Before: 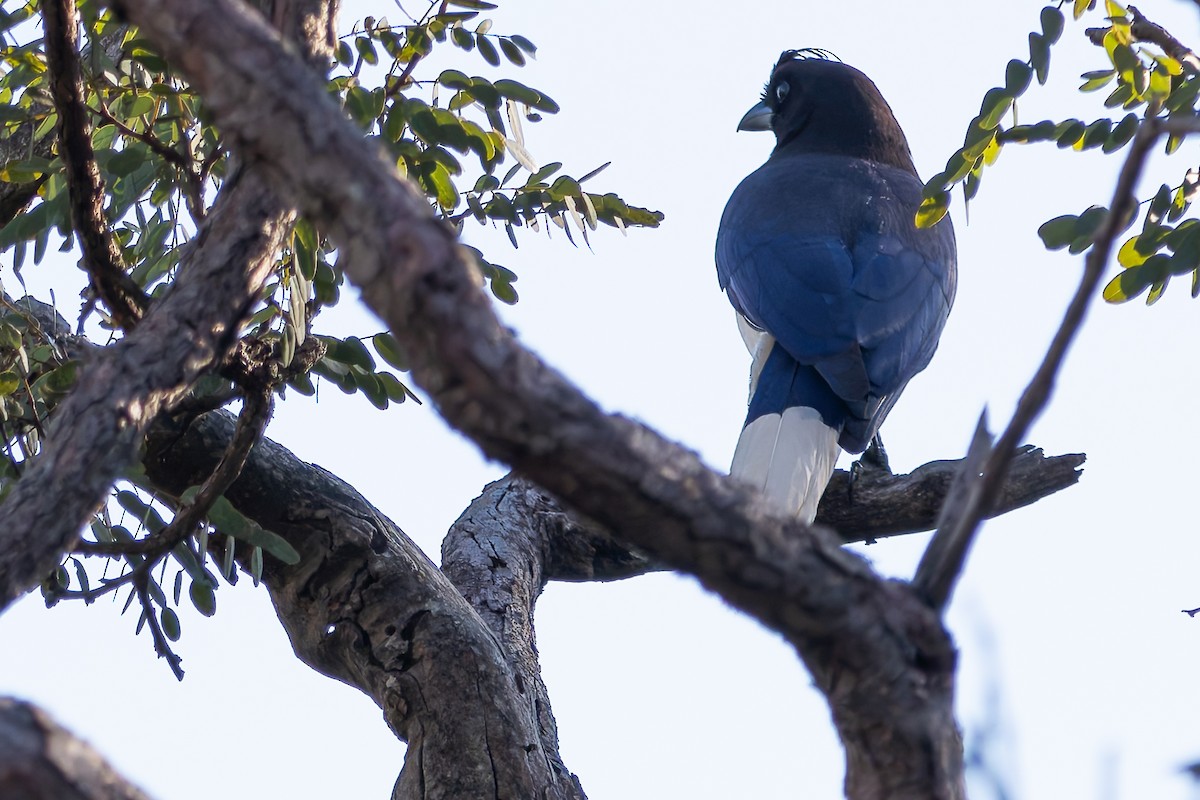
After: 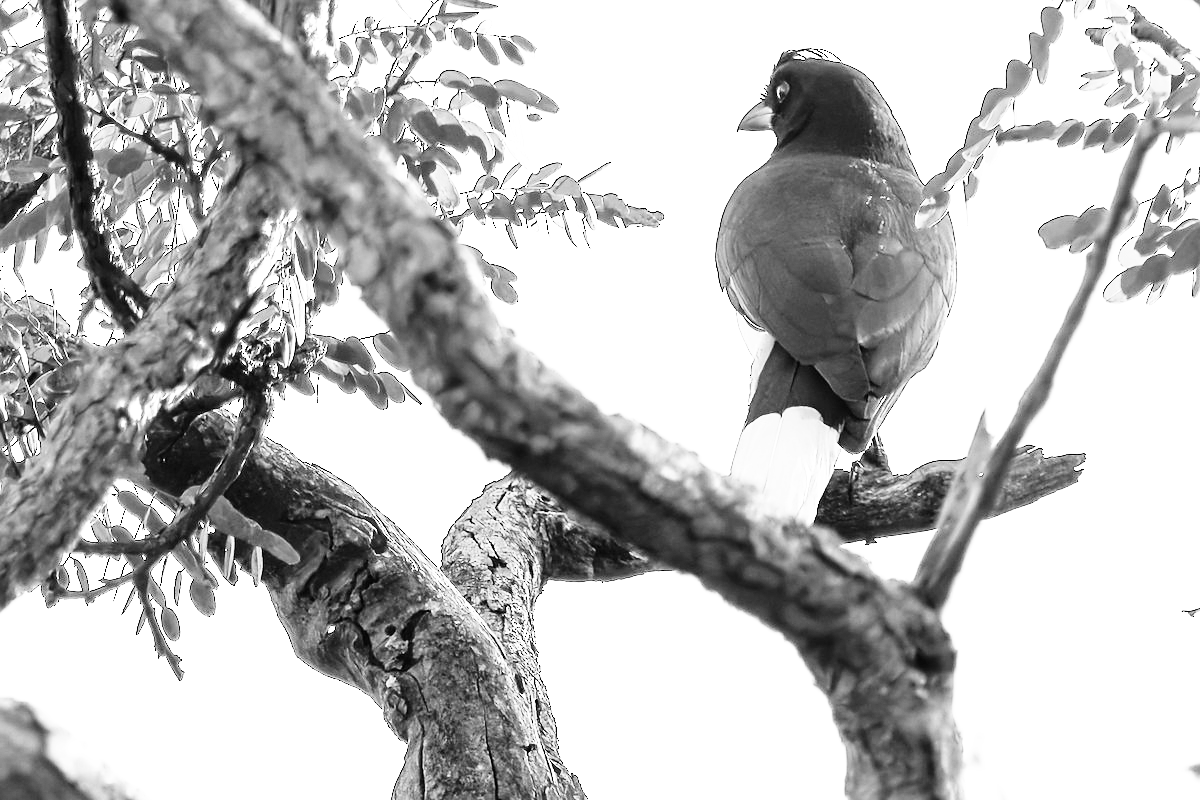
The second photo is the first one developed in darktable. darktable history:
exposure: black level correction 0, exposure 1 EV, compensate exposure bias true, compensate highlight preservation false
tone equalizer: on, module defaults
monochrome: on, module defaults
sharpen: radius 1.458, amount 0.398, threshold 1.271
base curve: curves: ch0 [(0, 0) (0.007, 0.004) (0.027, 0.03) (0.046, 0.07) (0.207, 0.54) (0.442, 0.872) (0.673, 0.972) (1, 1)], preserve colors none
